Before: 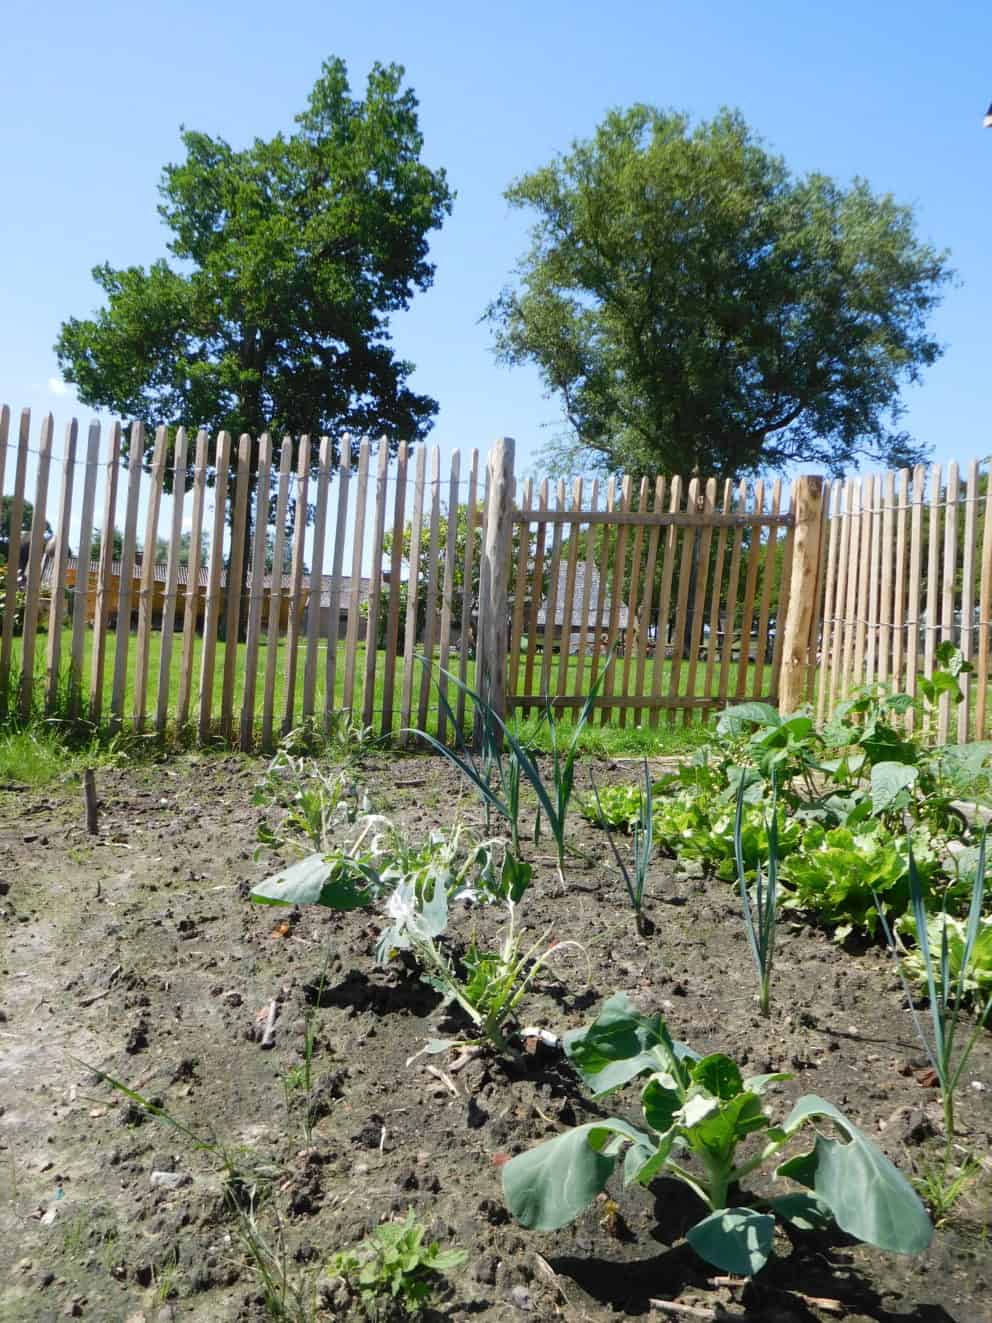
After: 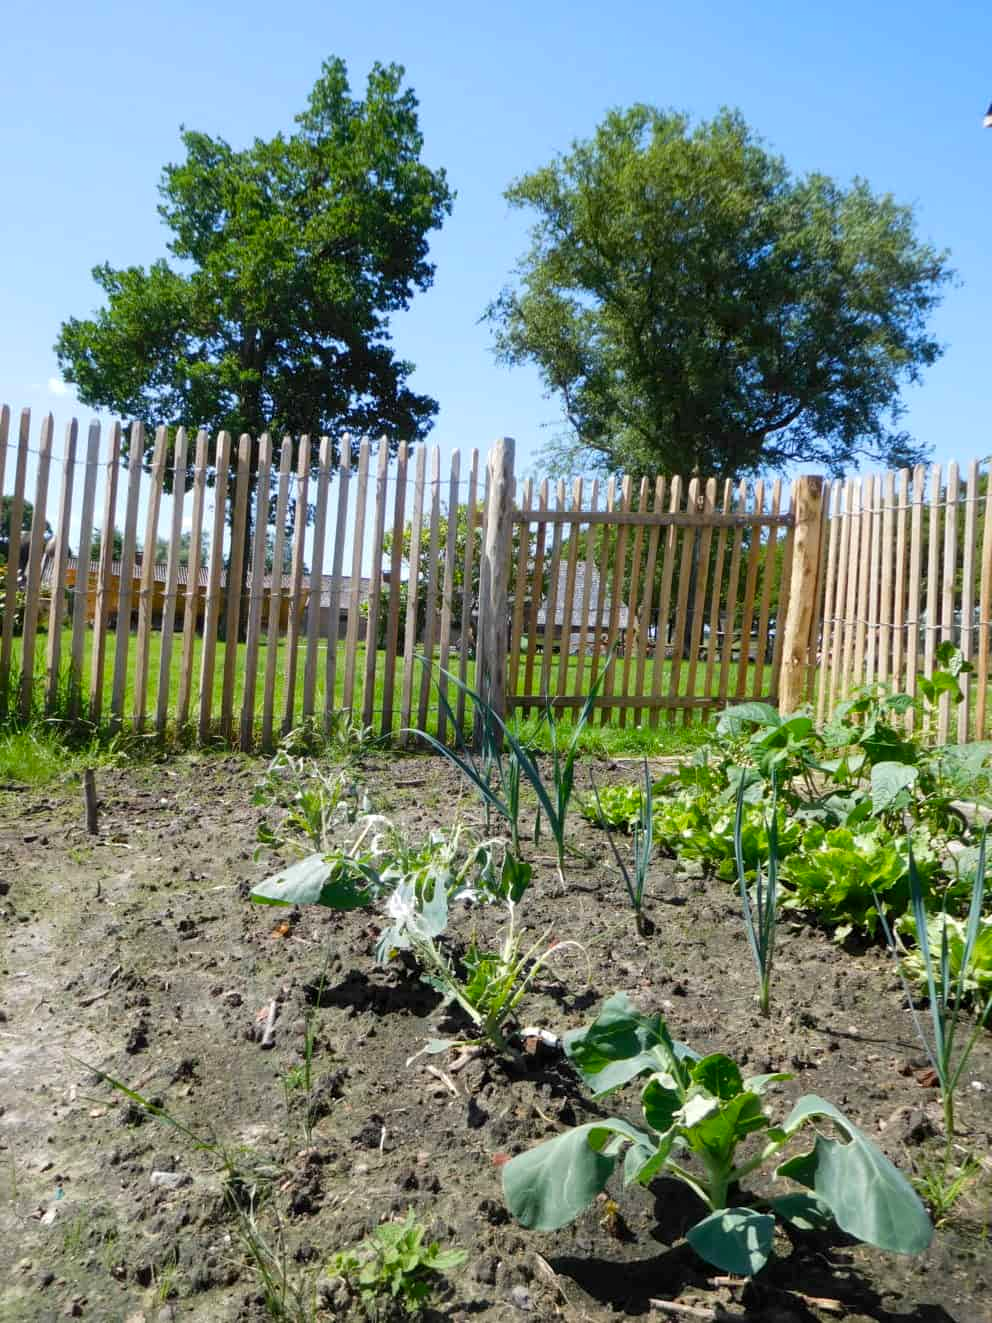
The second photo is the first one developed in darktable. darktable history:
vibrance: vibrance 0%
local contrast: highlights 100%, shadows 100%, detail 120%, midtone range 0.2
color balance rgb: perceptual saturation grading › global saturation 10%, global vibrance 10%
